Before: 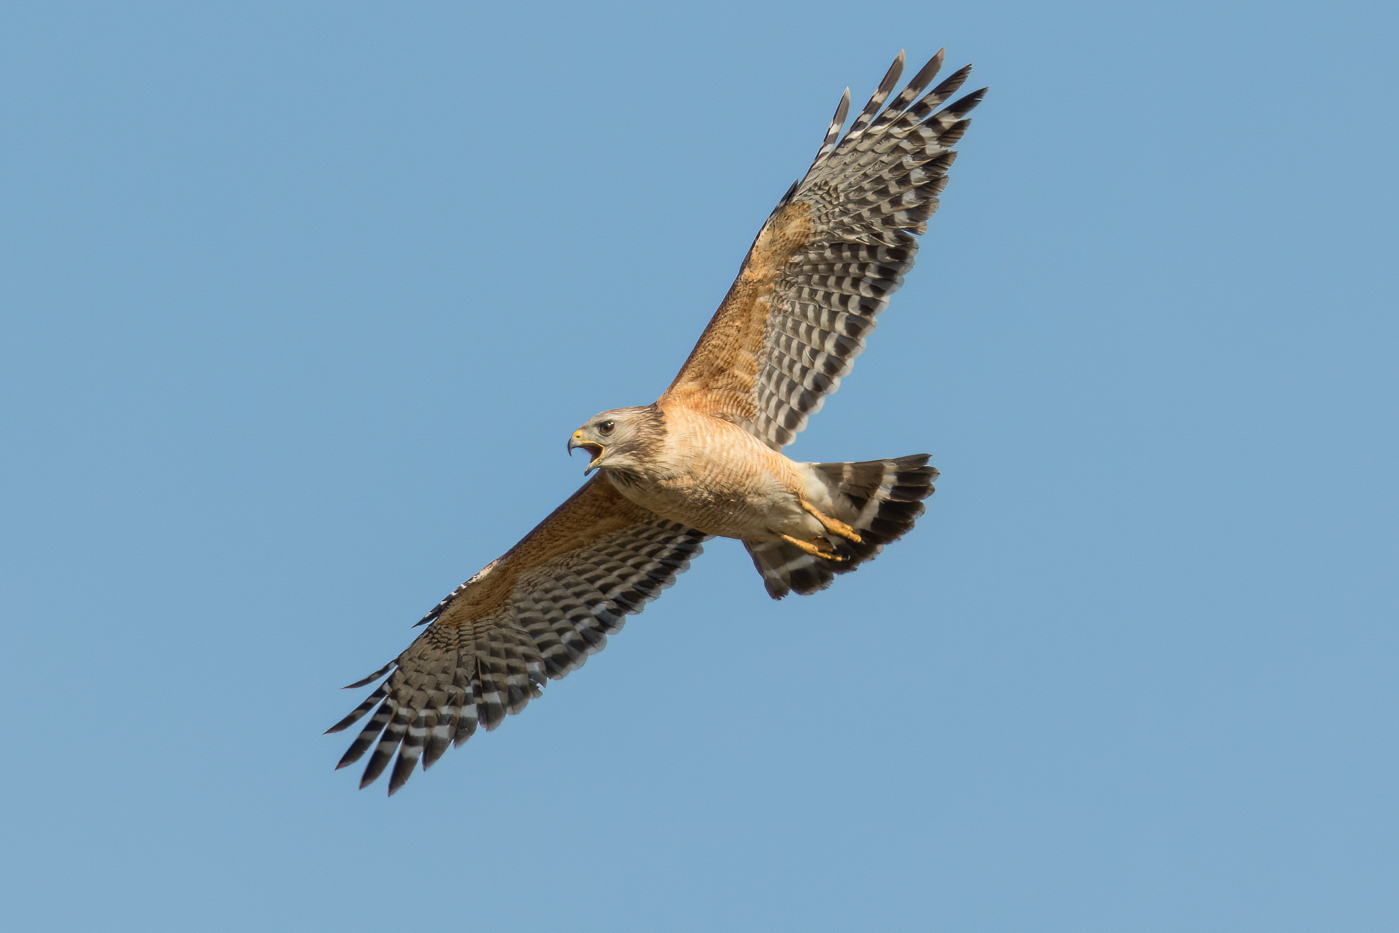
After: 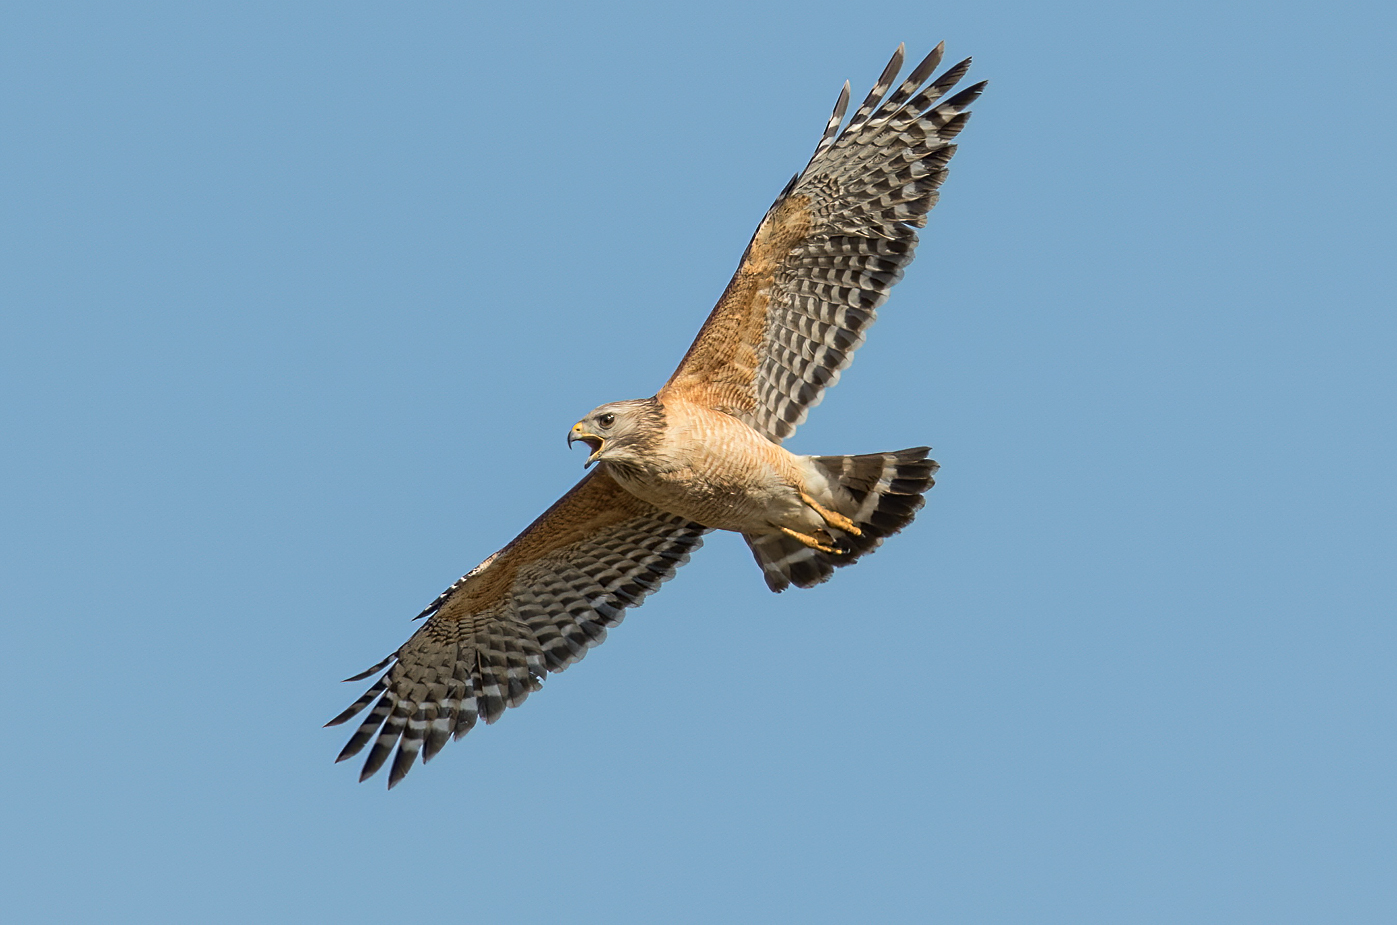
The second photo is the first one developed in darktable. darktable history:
sharpen: on, module defaults
crop: top 0.847%, right 0.114%
